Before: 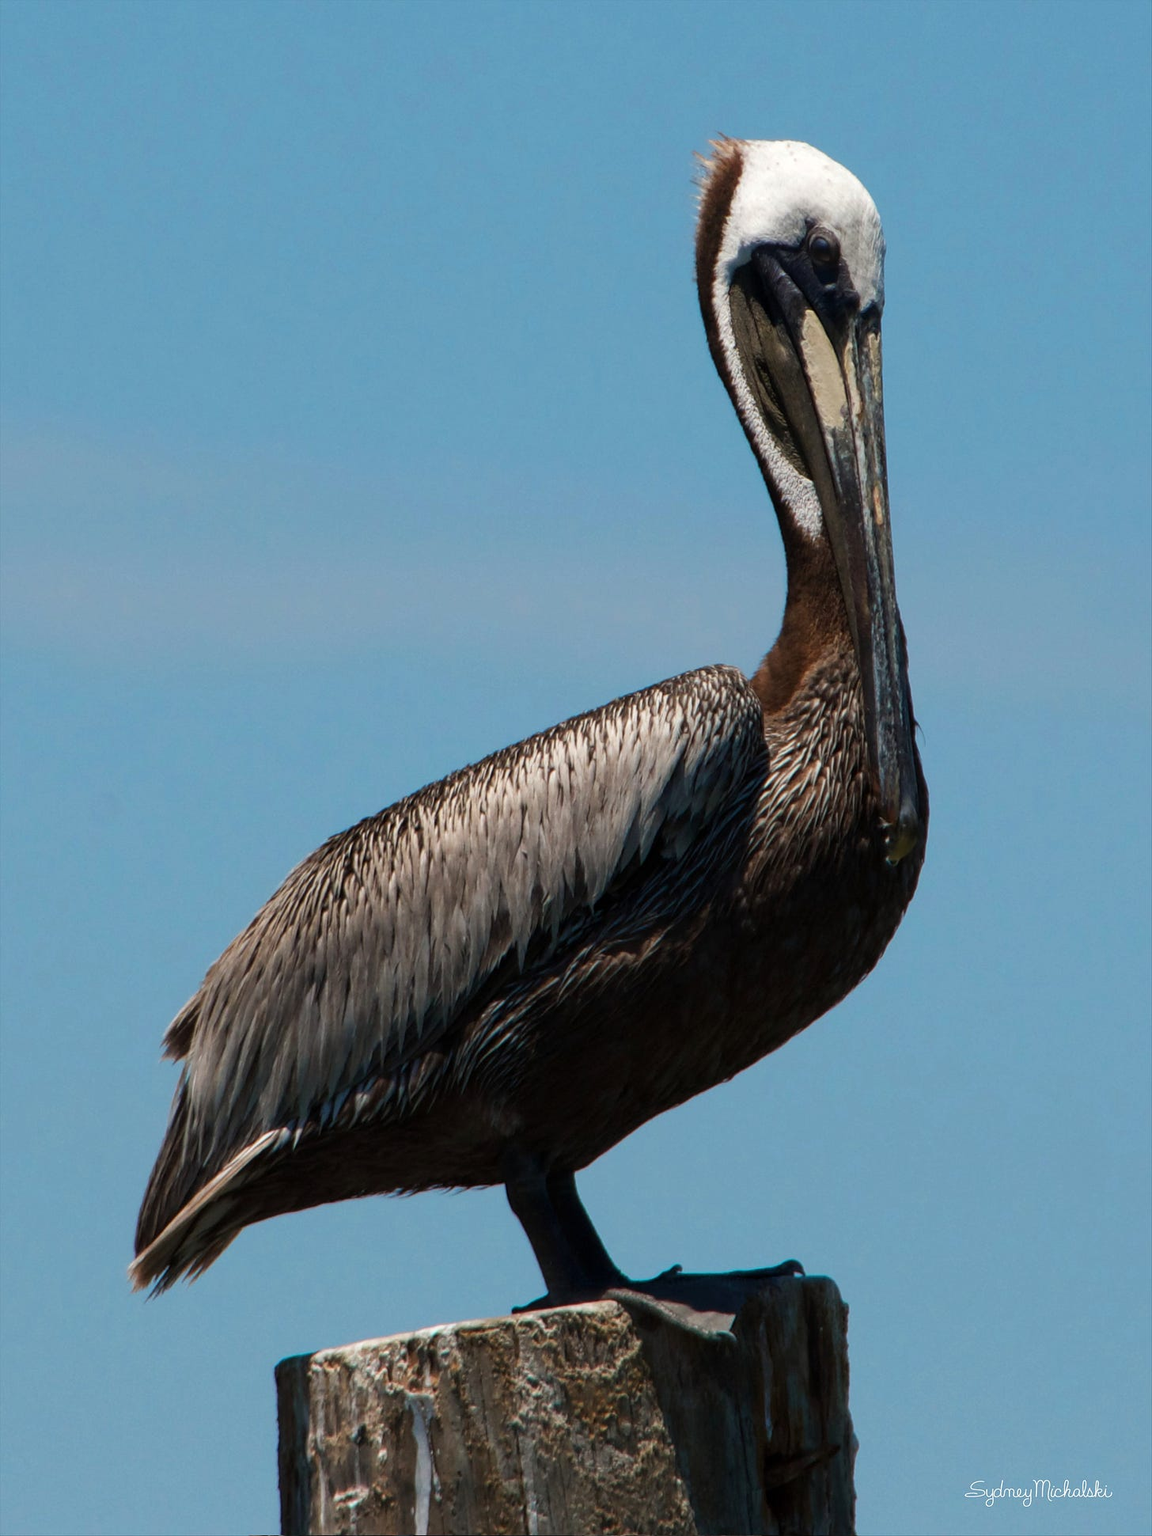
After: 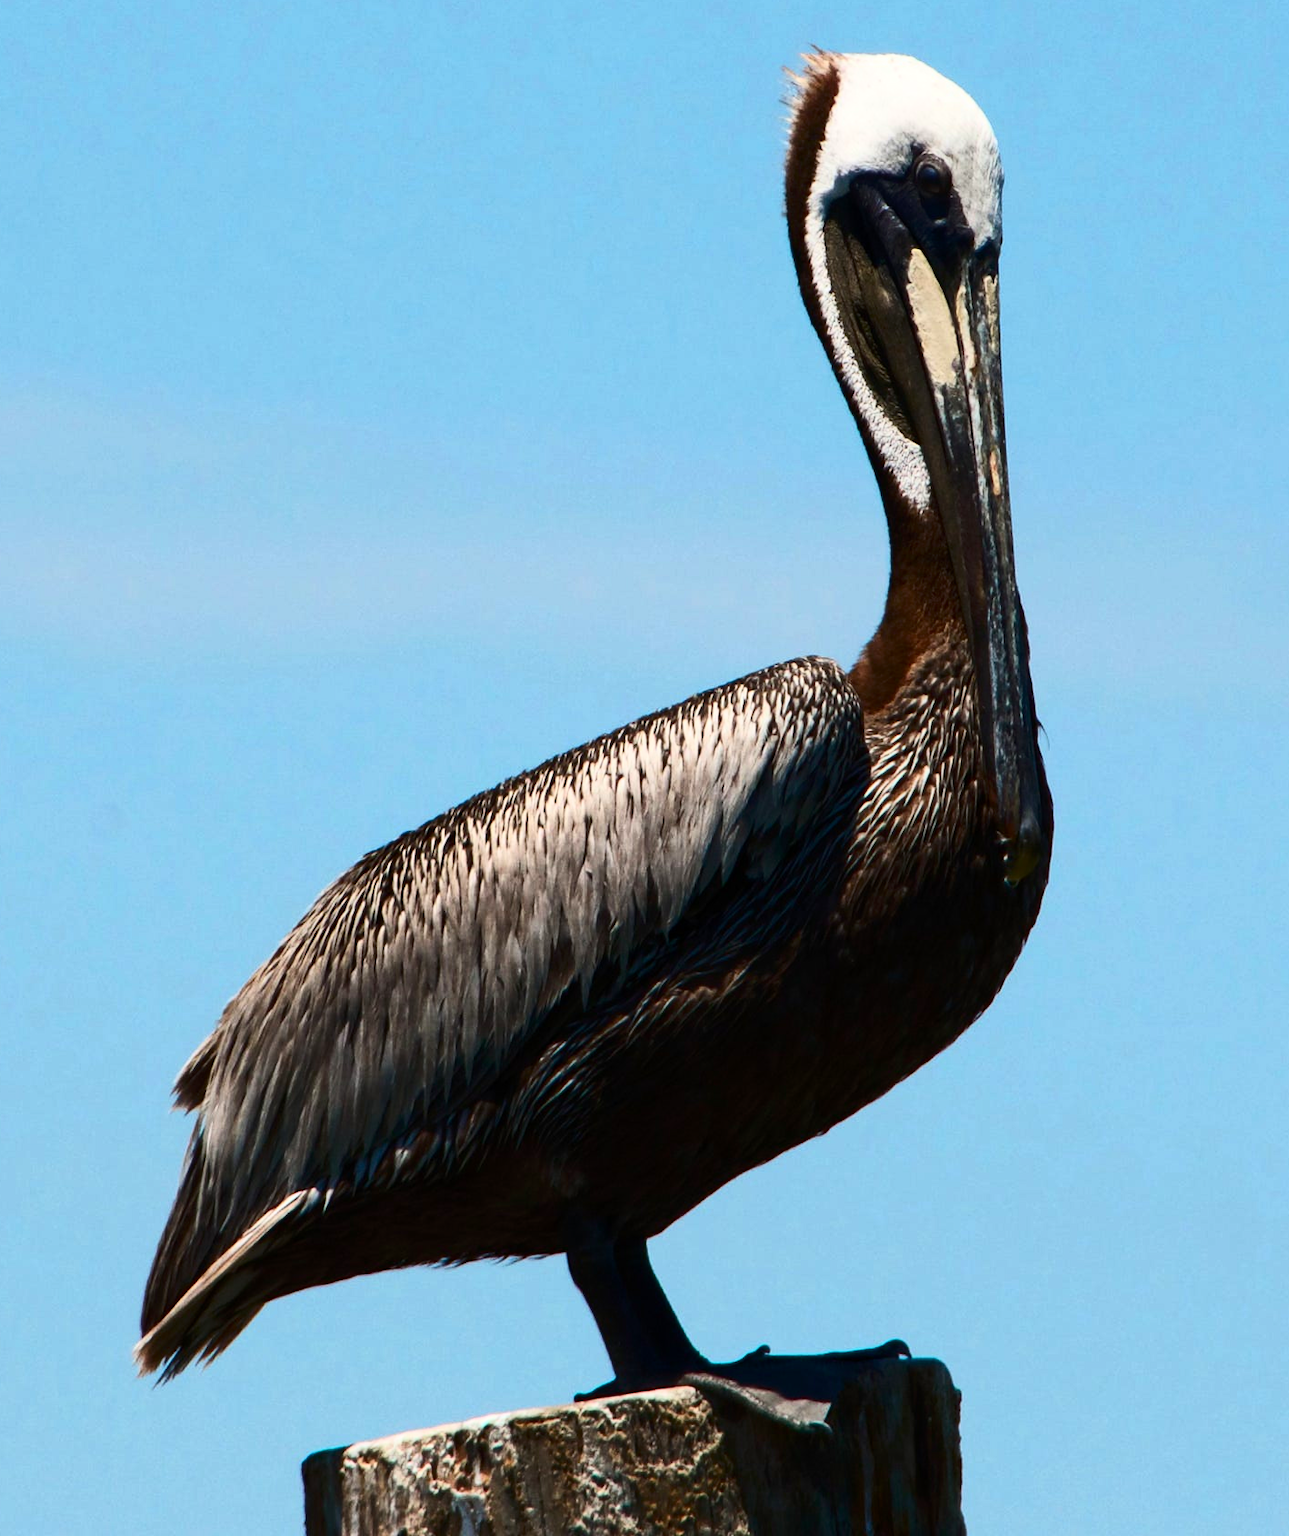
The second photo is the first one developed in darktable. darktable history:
crop: left 1.09%, top 6.106%, right 1.444%, bottom 6.808%
contrast brightness saturation: contrast 0.403, brightness 0.114, saturation 0.214
